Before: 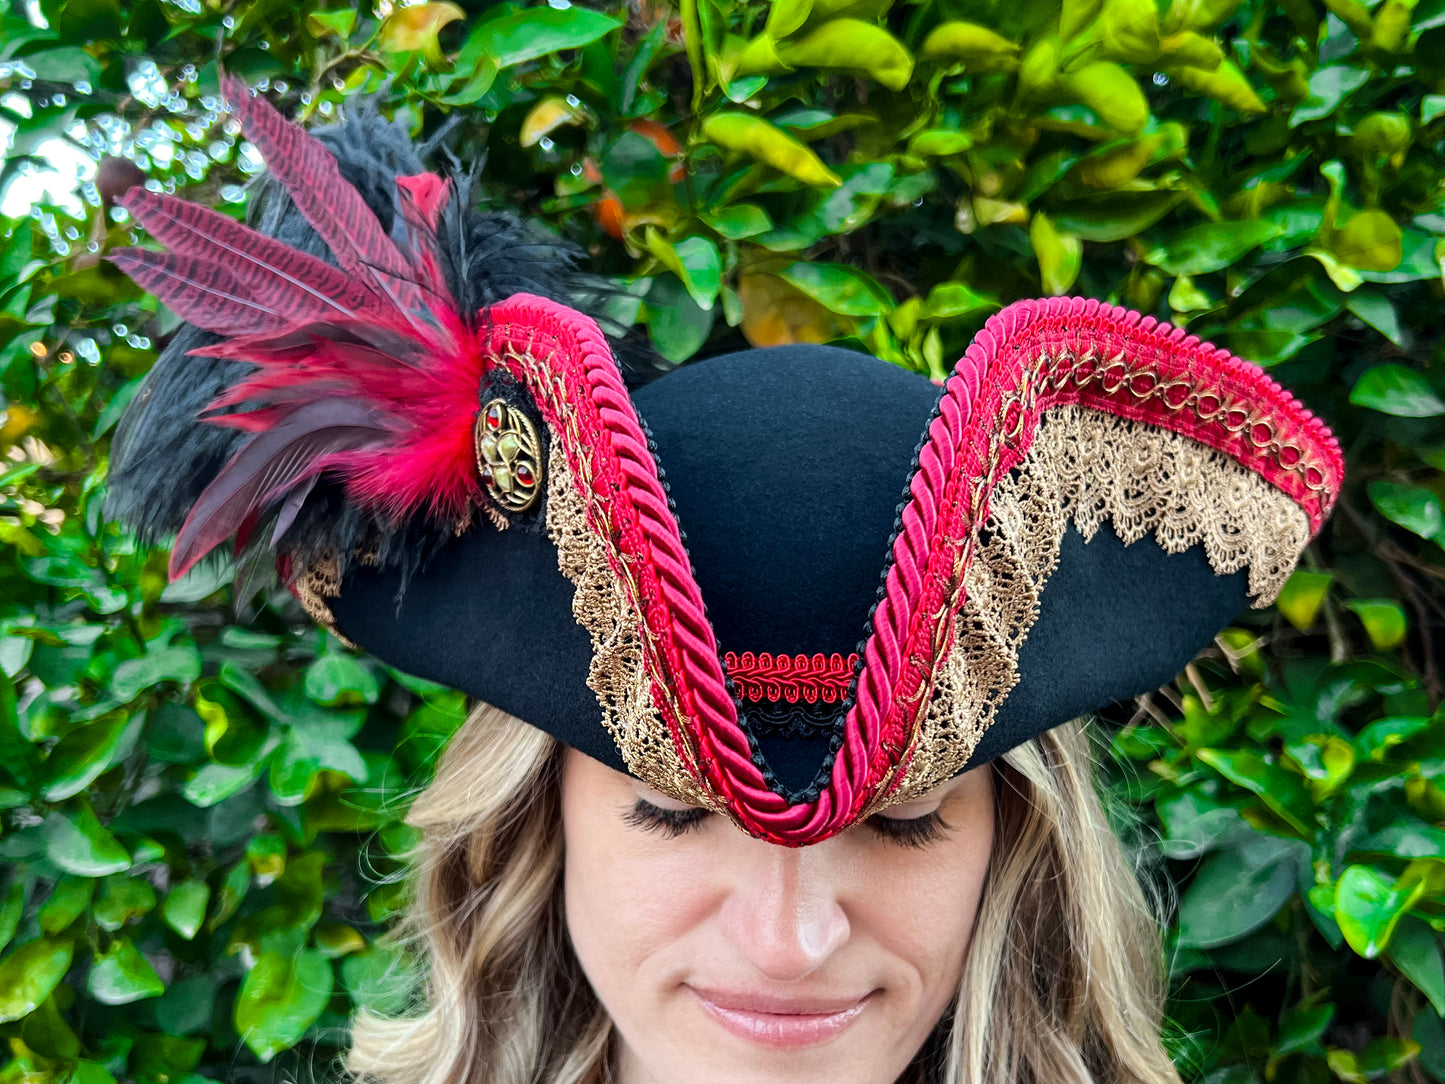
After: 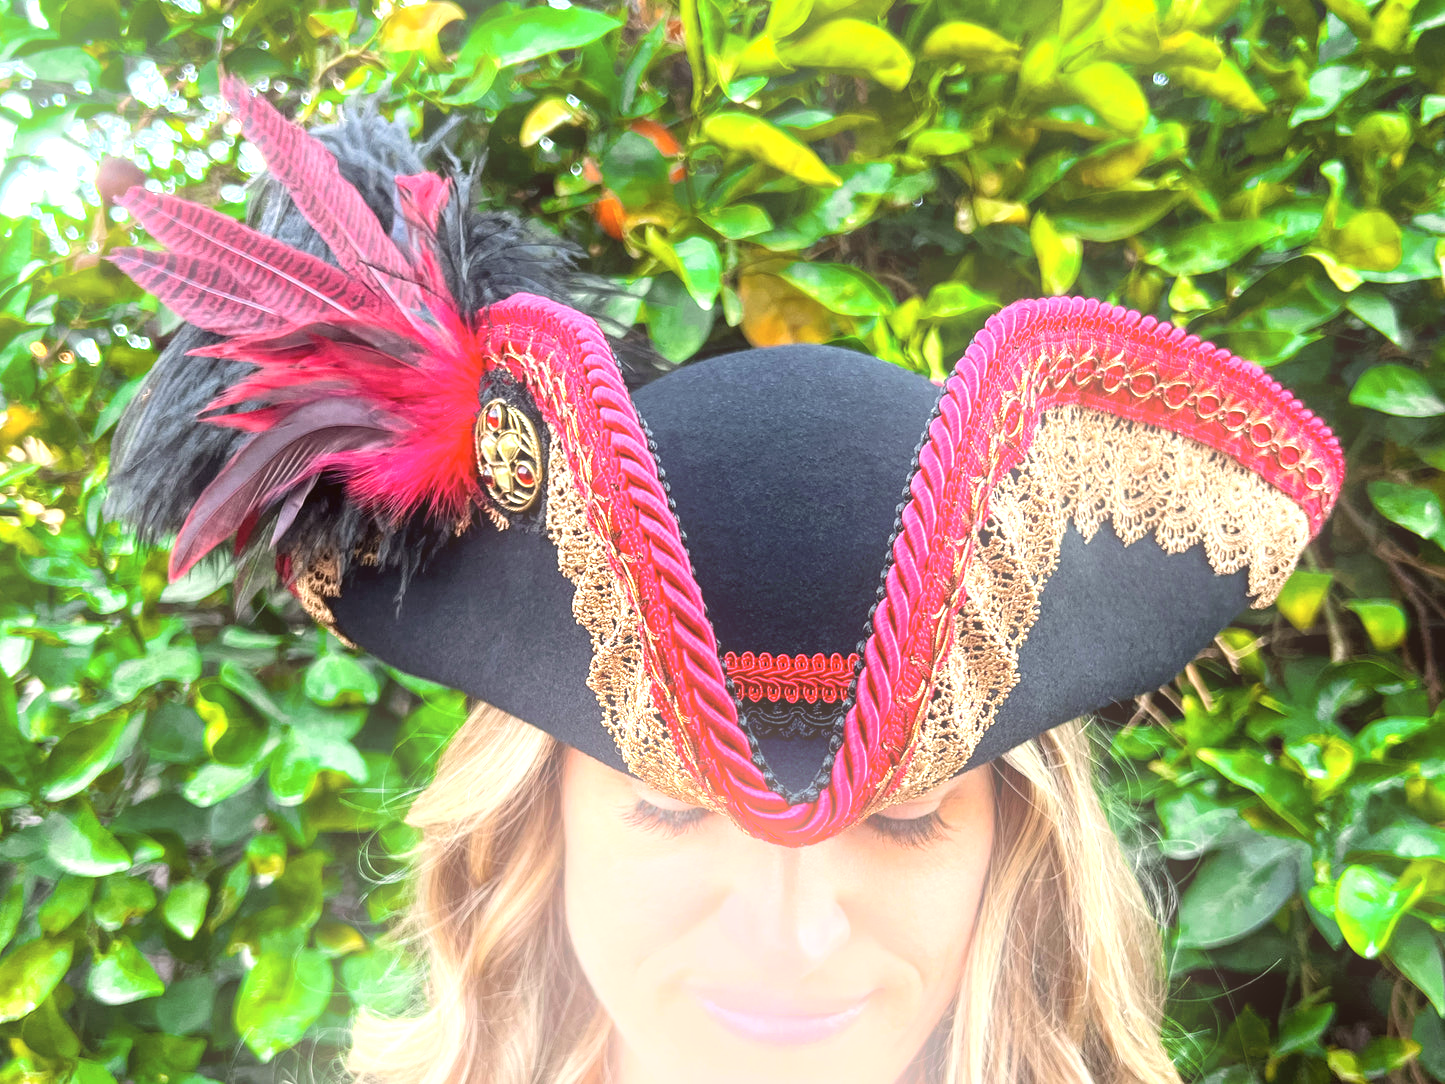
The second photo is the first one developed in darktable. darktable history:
exposure: black level correction 0, exposure 1 EV, compensate exposure bias true, compensate highlight preservation false
color correction: highlights a* 6.27, highlights b* 8.19, shadows a* 5.94, shadows b* 7.23, saturation 0.9
local contrast: highlights 100%, shadows 100%, detail 120%, midtone range 0.2
bloom: on, module defaults
